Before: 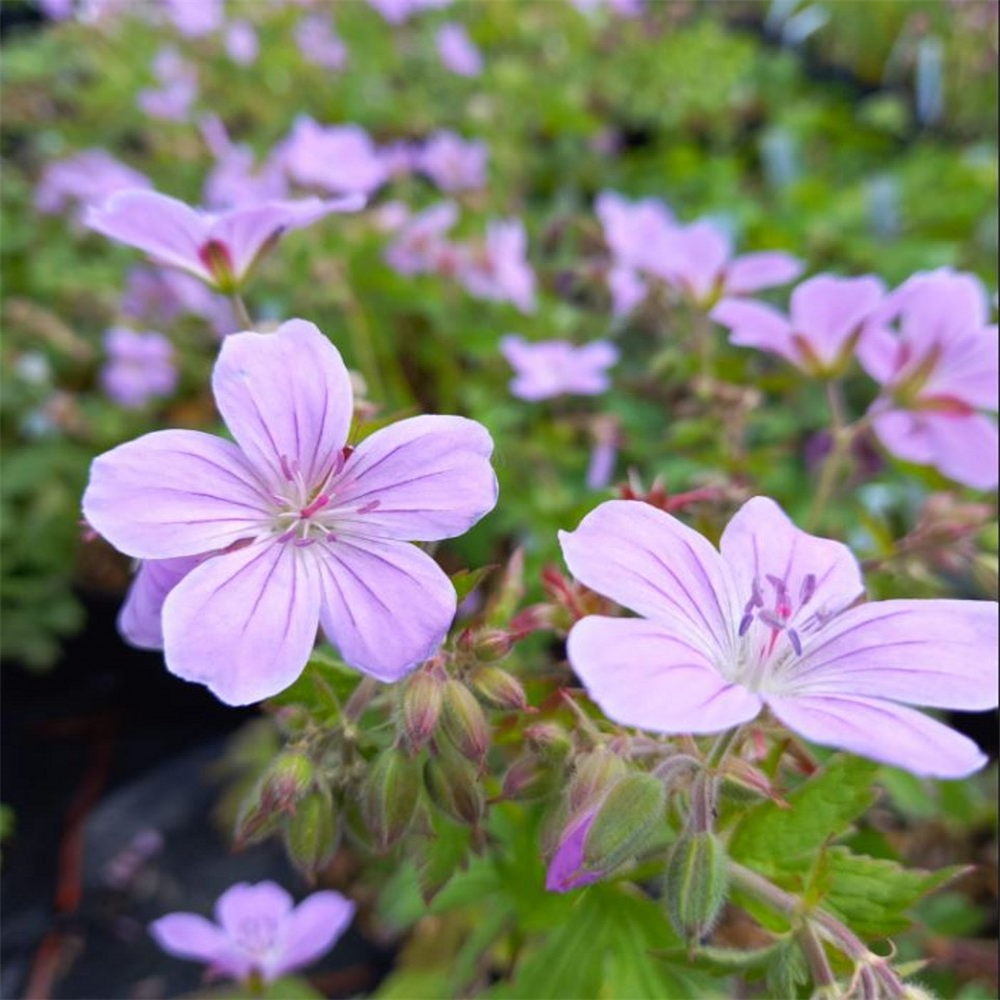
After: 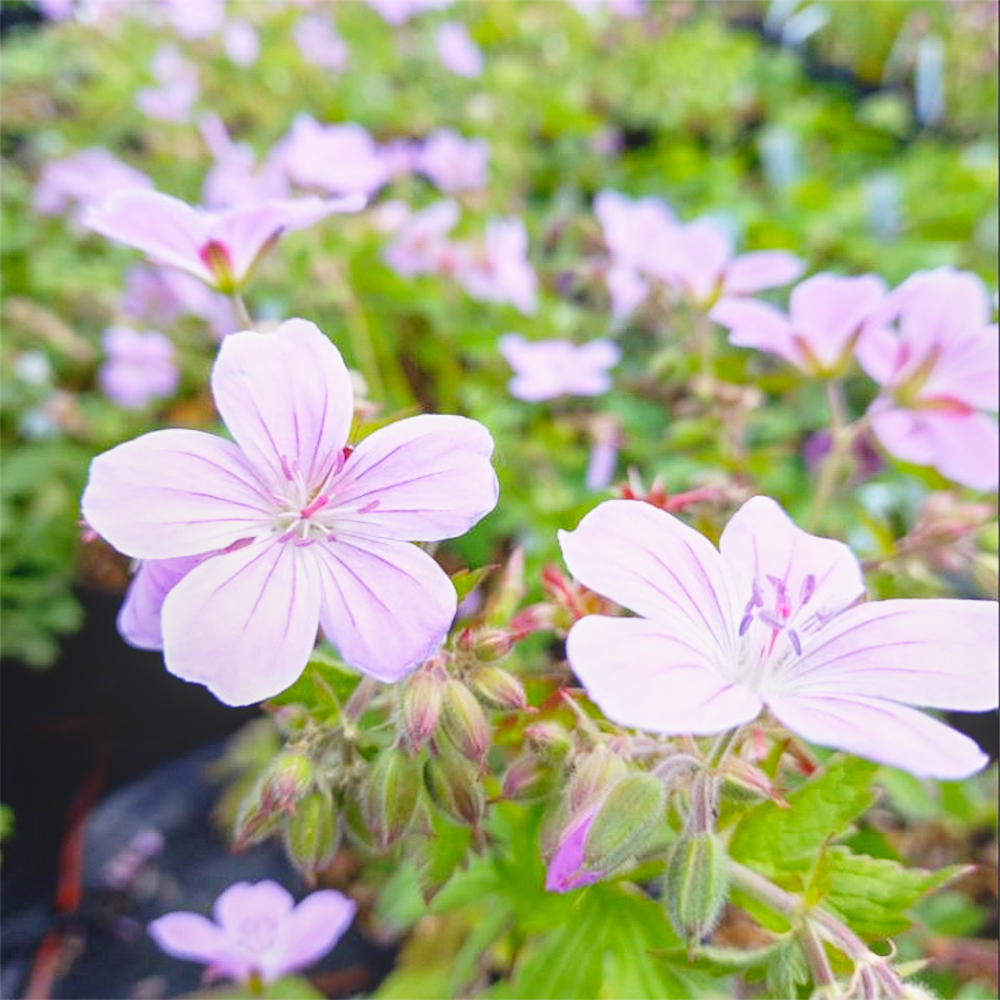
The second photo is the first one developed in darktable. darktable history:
sharpen: amount 0.208
local contrast: highlights 46%, shadows 3%, detail 99%
base curve: curves: ch0 [(0, 0) (0.008, 0.007) (0.022, 0.029) (0.048, 0.089) (0.092, 0.197) (0.191, 0.399) (0.275, 0.534) (0.357, 0.65) (0.477, 0.78) (0.542, 0.833) (0.799, 0.973) (1, 1)], preserve colors none
exposure: compensate exposure bias true, compensate highlight preservation false
